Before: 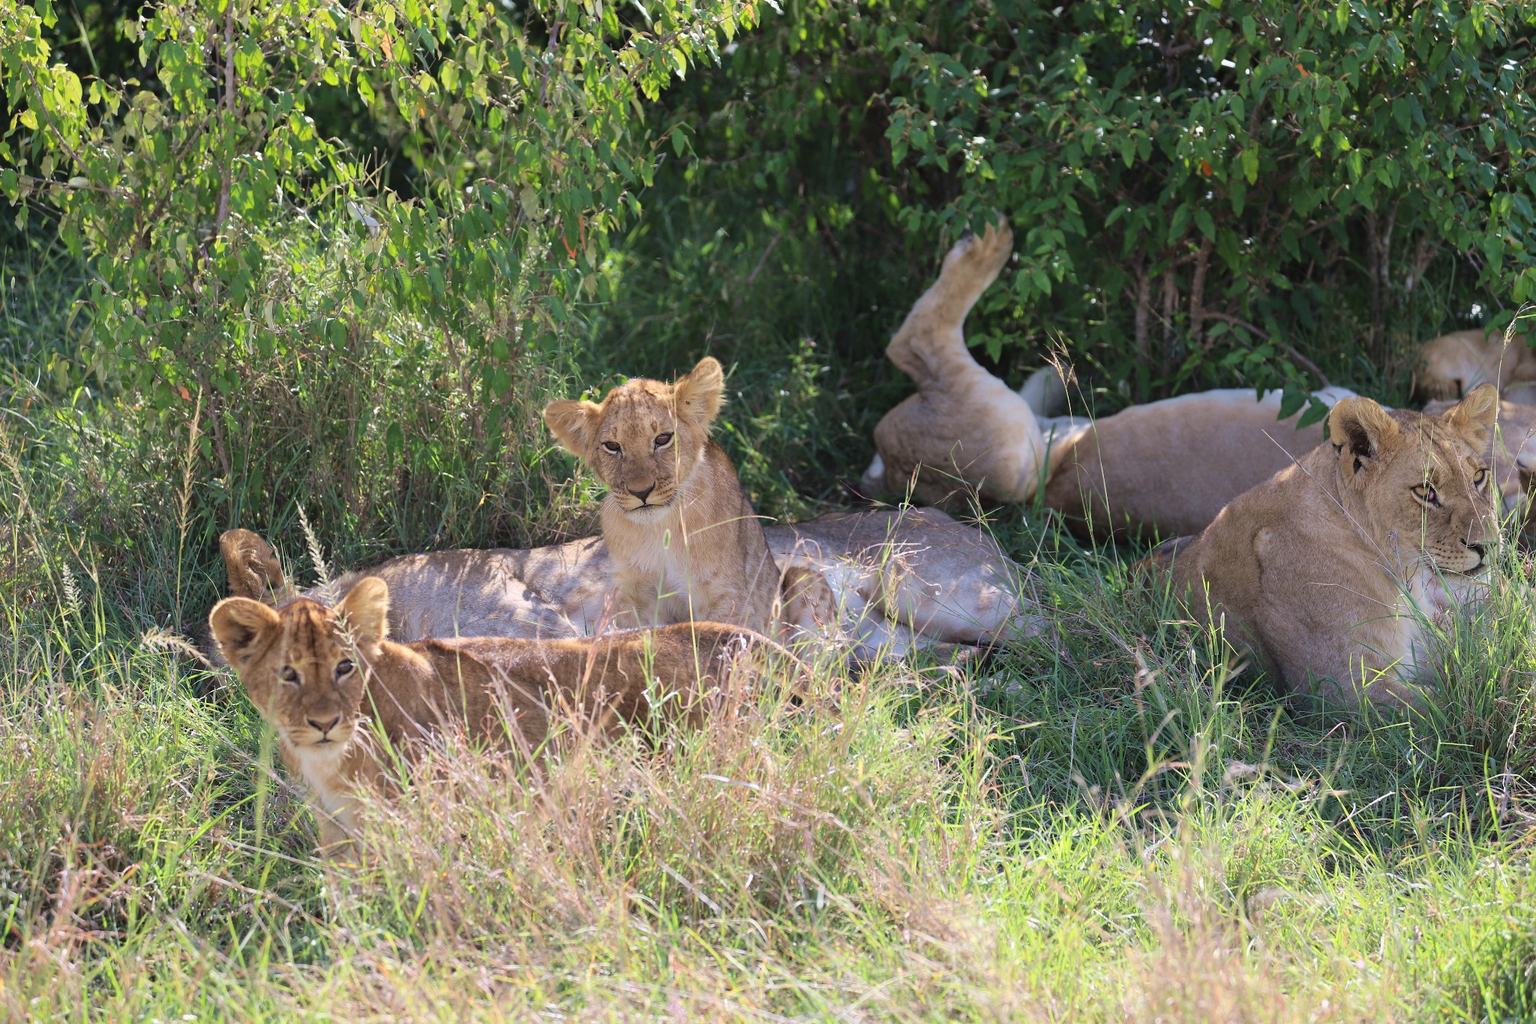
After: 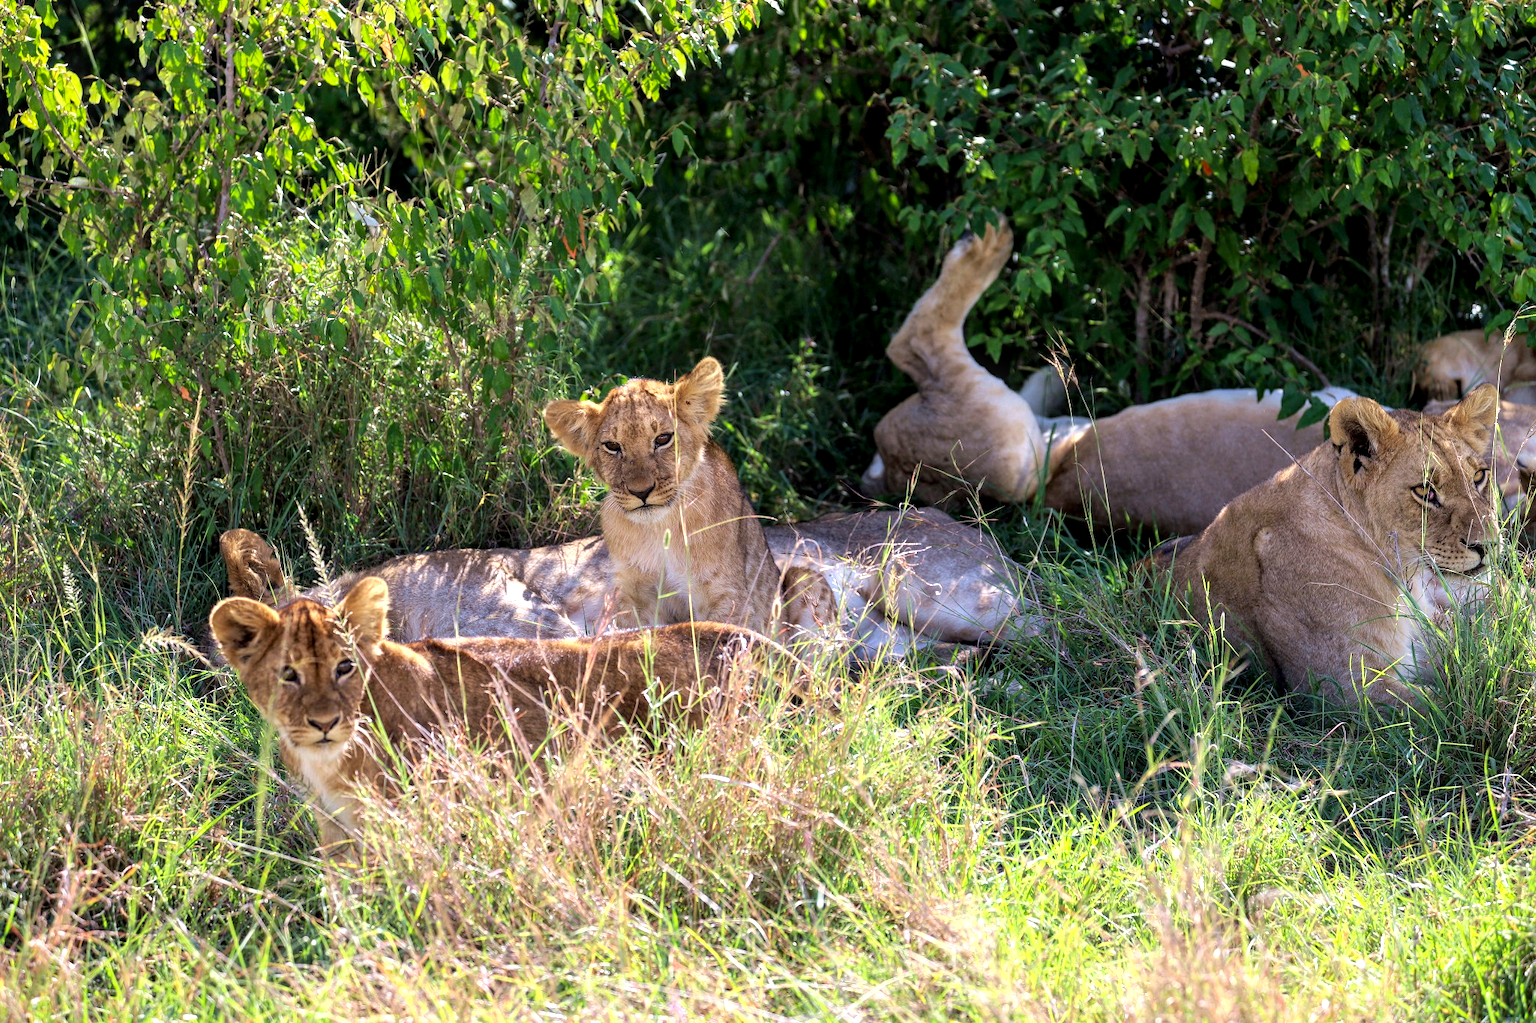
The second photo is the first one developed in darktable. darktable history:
color balance: lift [0.991, 1, 1, 1], gamma [0.996, 1, 1, 1], input saturation 98.52%, contrast 20.34%, output saturation 103.72%
local contrast: on, module defaults
base curve: exposure shift 0, preserve colors none
